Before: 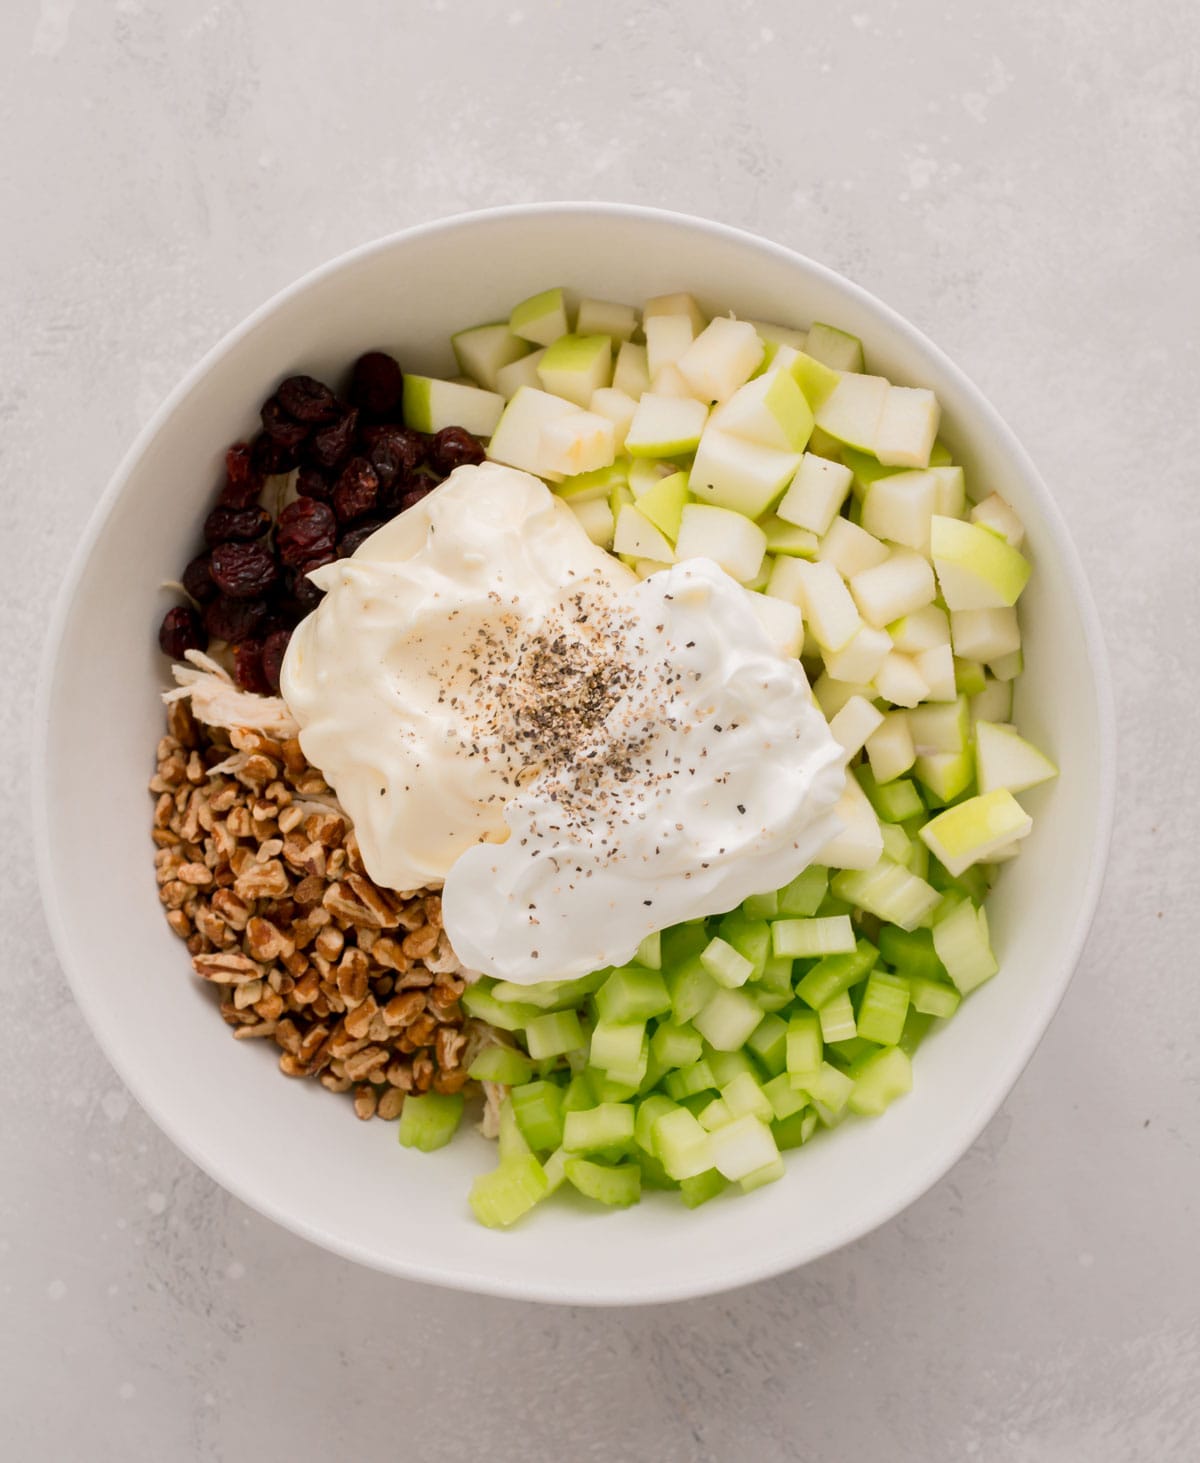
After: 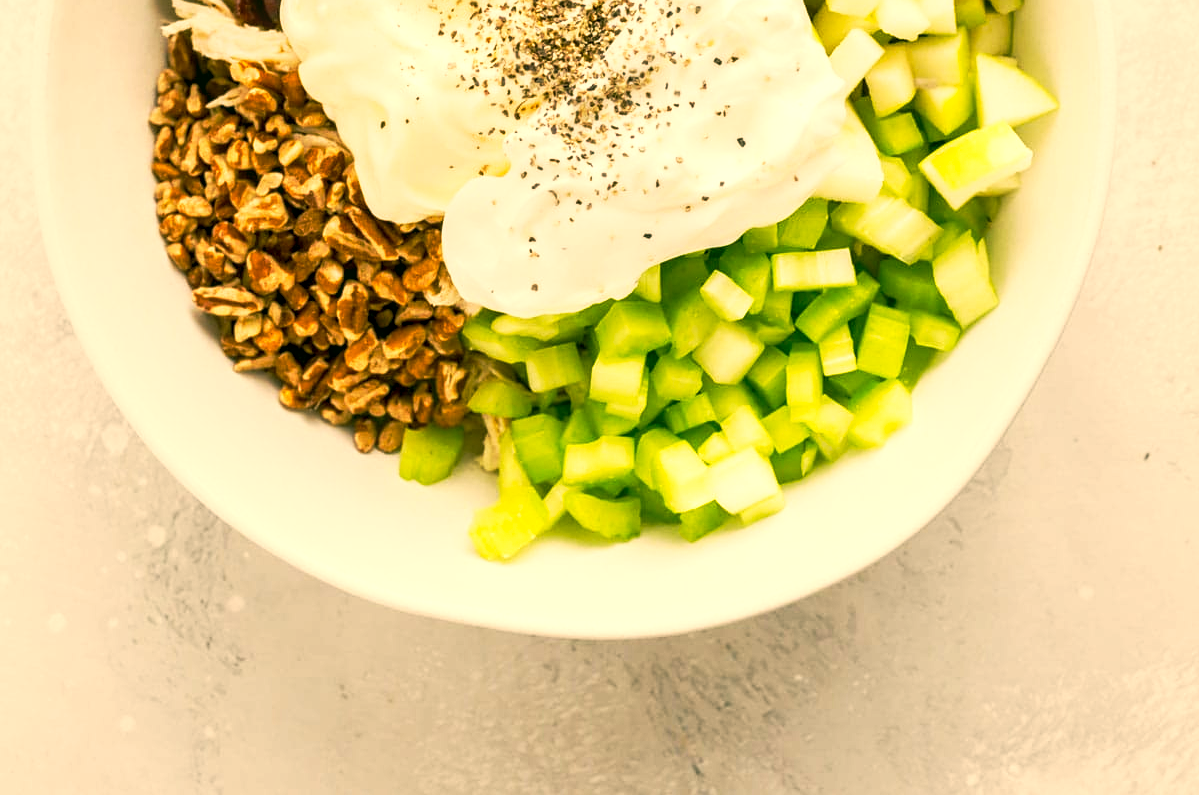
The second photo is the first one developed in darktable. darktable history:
base curve: curves: ch0 [(0, 0) (0.257, 0.25) (0.482, 0.586) (0.757, 0.871) (1, 1)], preserve colors none
exposure: black level correction 0.001, exposure 0.499 EV, compensate highlight preservation false
crop and rotate: top 45.655%, right 0.044%
local contrast: detail 130%
sharpen: amount 0.206
color correction: highlights a* 5.05, highlights b* 23.8, shadows a* -16.26, shadows b* 3.75
